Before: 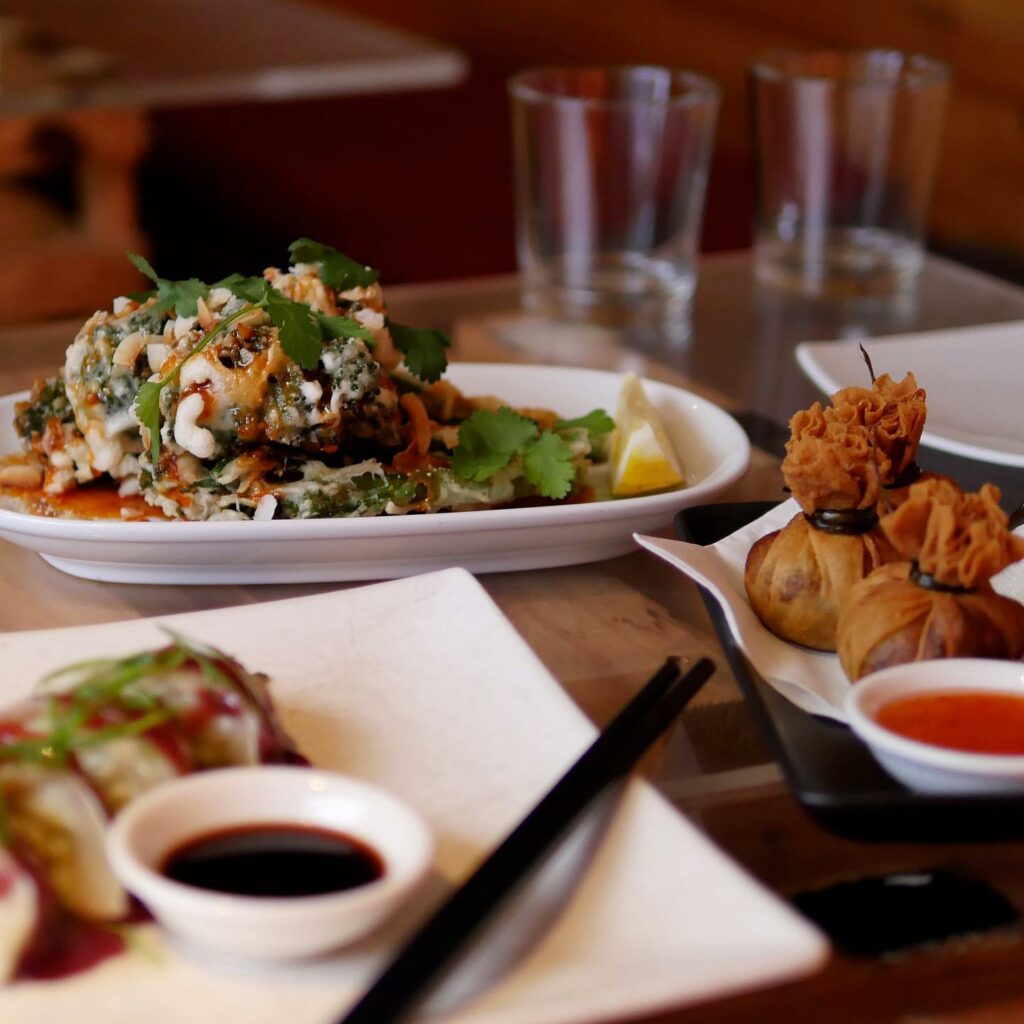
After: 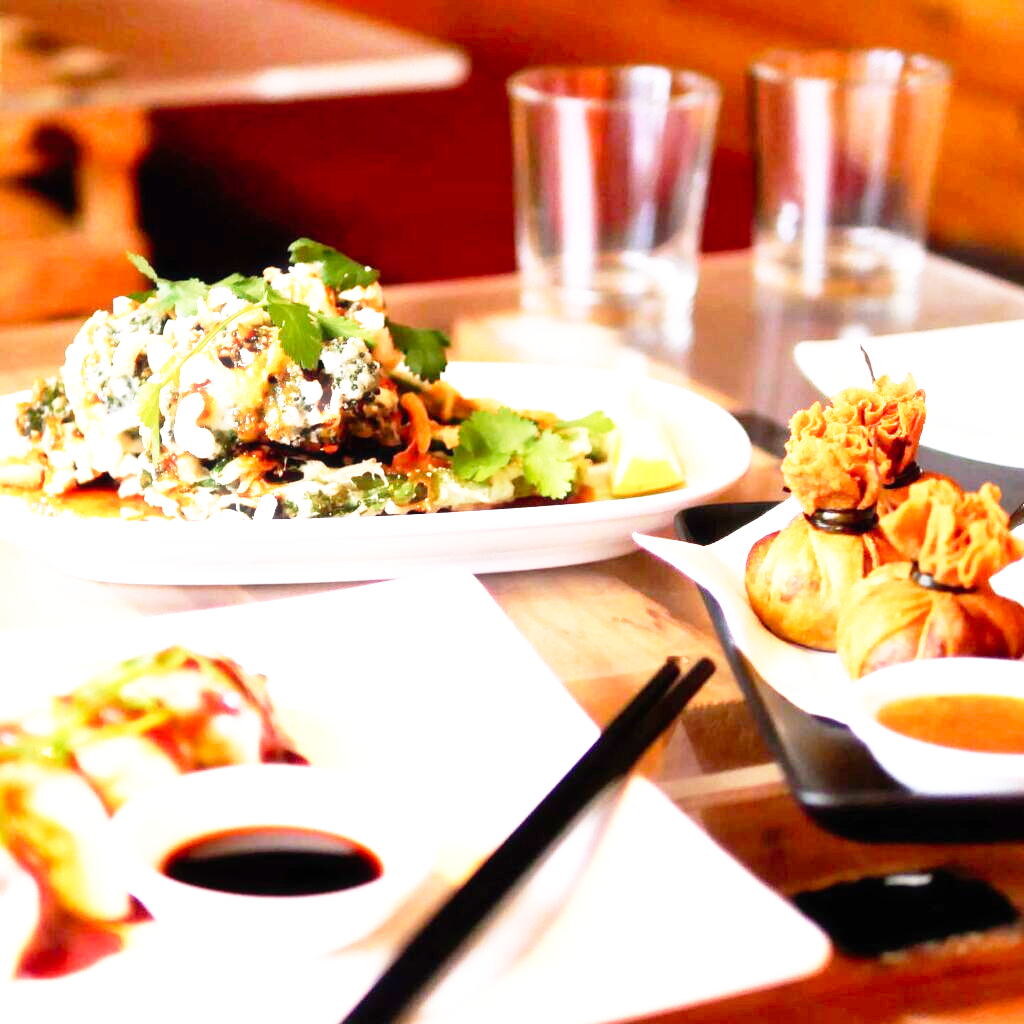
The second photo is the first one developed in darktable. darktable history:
haze removal: strength -0.05
exposure: black level correction 0, exposure 1.9 EV, compensate highlight preservation false
base curve: curves: ch0 [(0, 0) (0.012, 0.01) (0.073, 0.168) (0.31, 0.711) (0.645, 0.957) (1, 1)], preserve colors none
